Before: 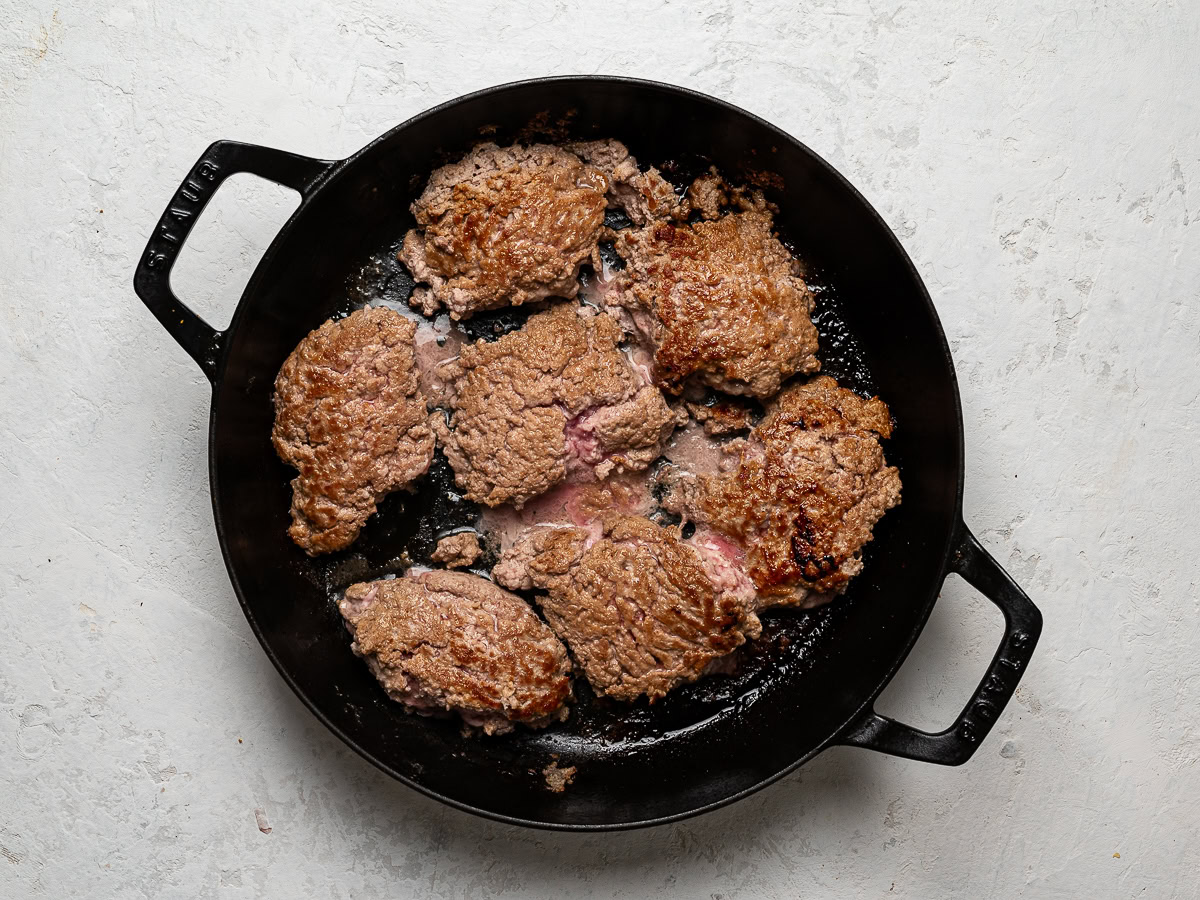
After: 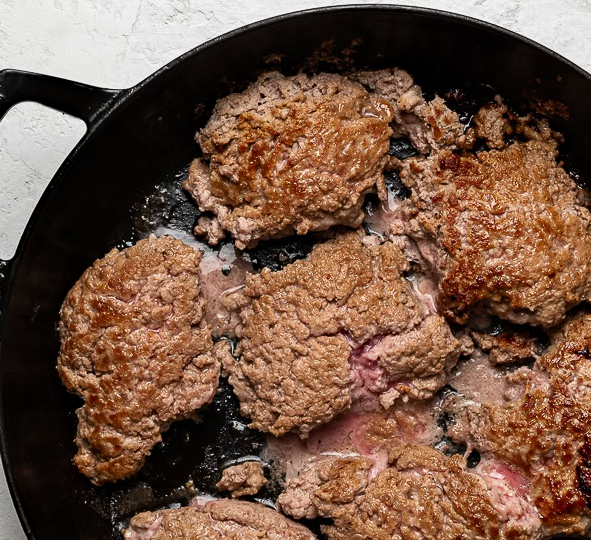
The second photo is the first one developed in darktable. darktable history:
haze removal: compatibility mode true, adaptive false
crop: left 17.951%, top 7.916%, right 32.783%, bottom 31.846%
